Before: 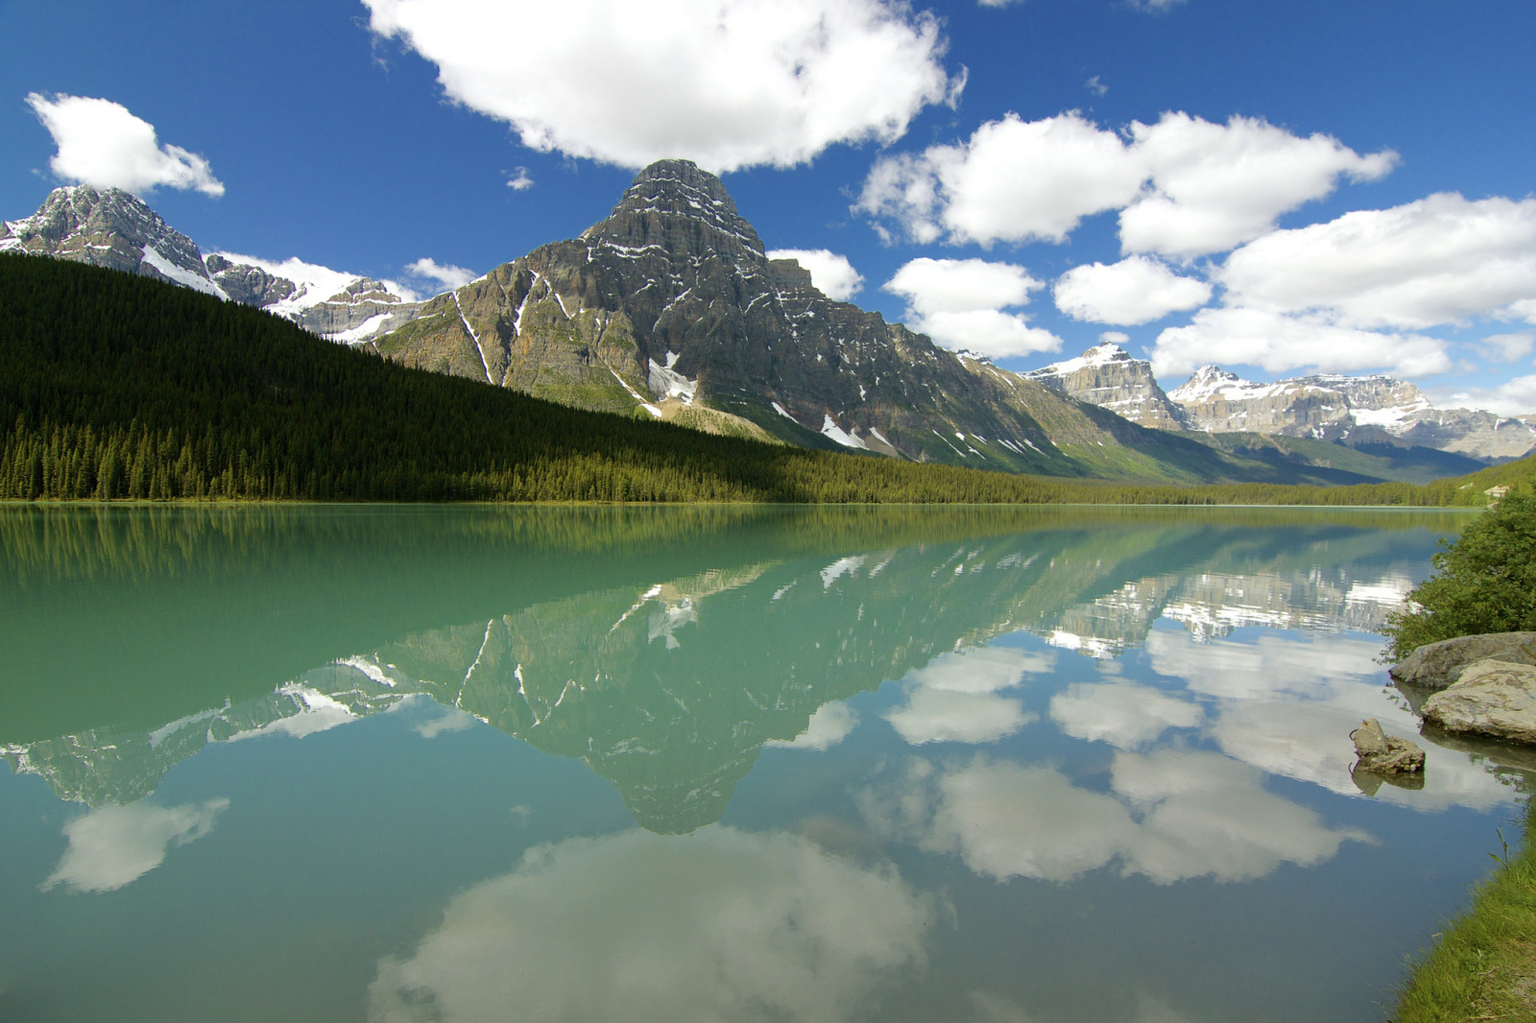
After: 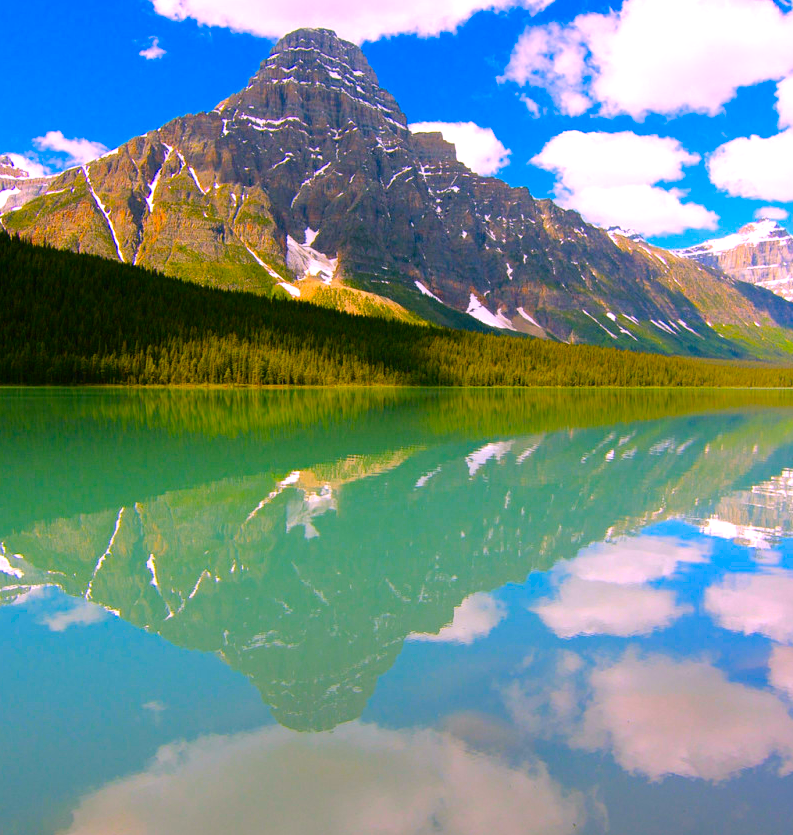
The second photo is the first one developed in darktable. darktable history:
local contrast: mode bilateral grid, contrast 100, coarseness 100, detail 91%, midtone range 0.2
color correction: highlights a* 18.89, highlights b* -11.36, saturation 1.66
tone equalizer: -8 EV -0.434 EV, -7 EV -0.38 EV, -6 EV -0.33 EV, -5 EV -0.186 EV, -3 EV 0.245 EV, -2 EV 0.363 EV, -1 EV 0.395 EV, +0 EV 0.388 EV
crop and rotate: angle 0.019°, left 24.319%, top 13.022%, right 26.074%, bottom 8.661%
color balance rgb: linear chroma grading › global chroma 8.926%, perceptual saturation grading › global saturation 30.152%, global vibrance 20%
